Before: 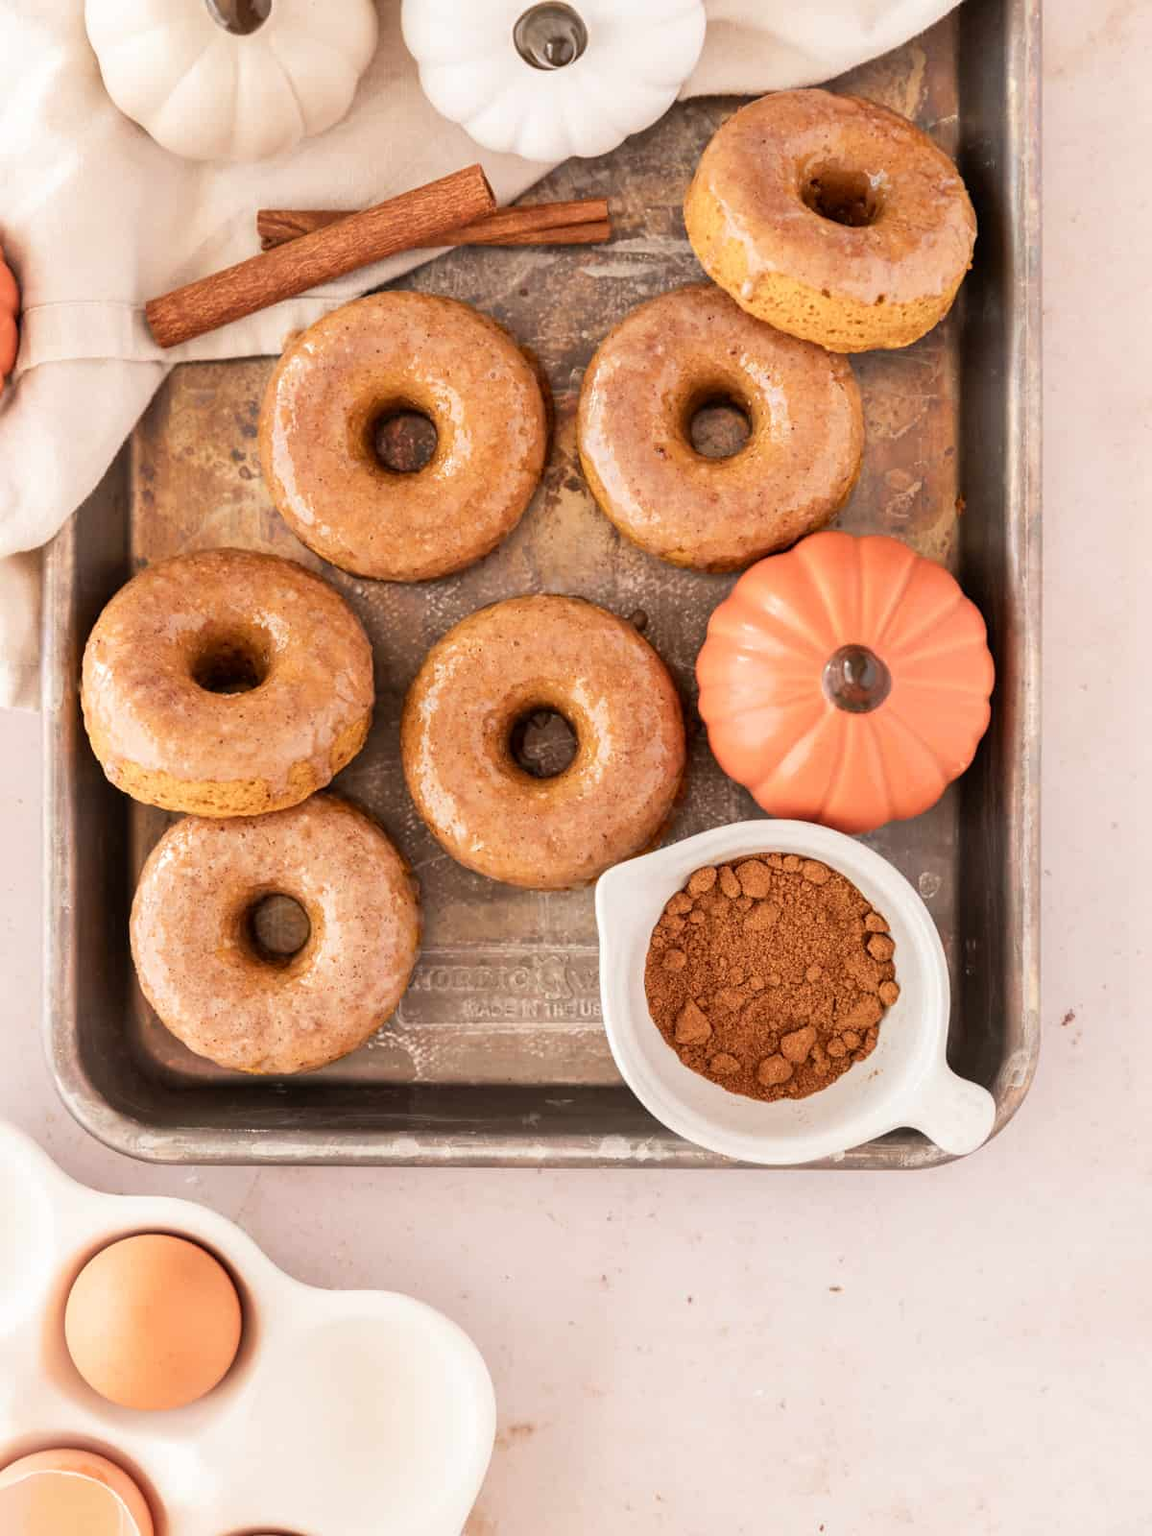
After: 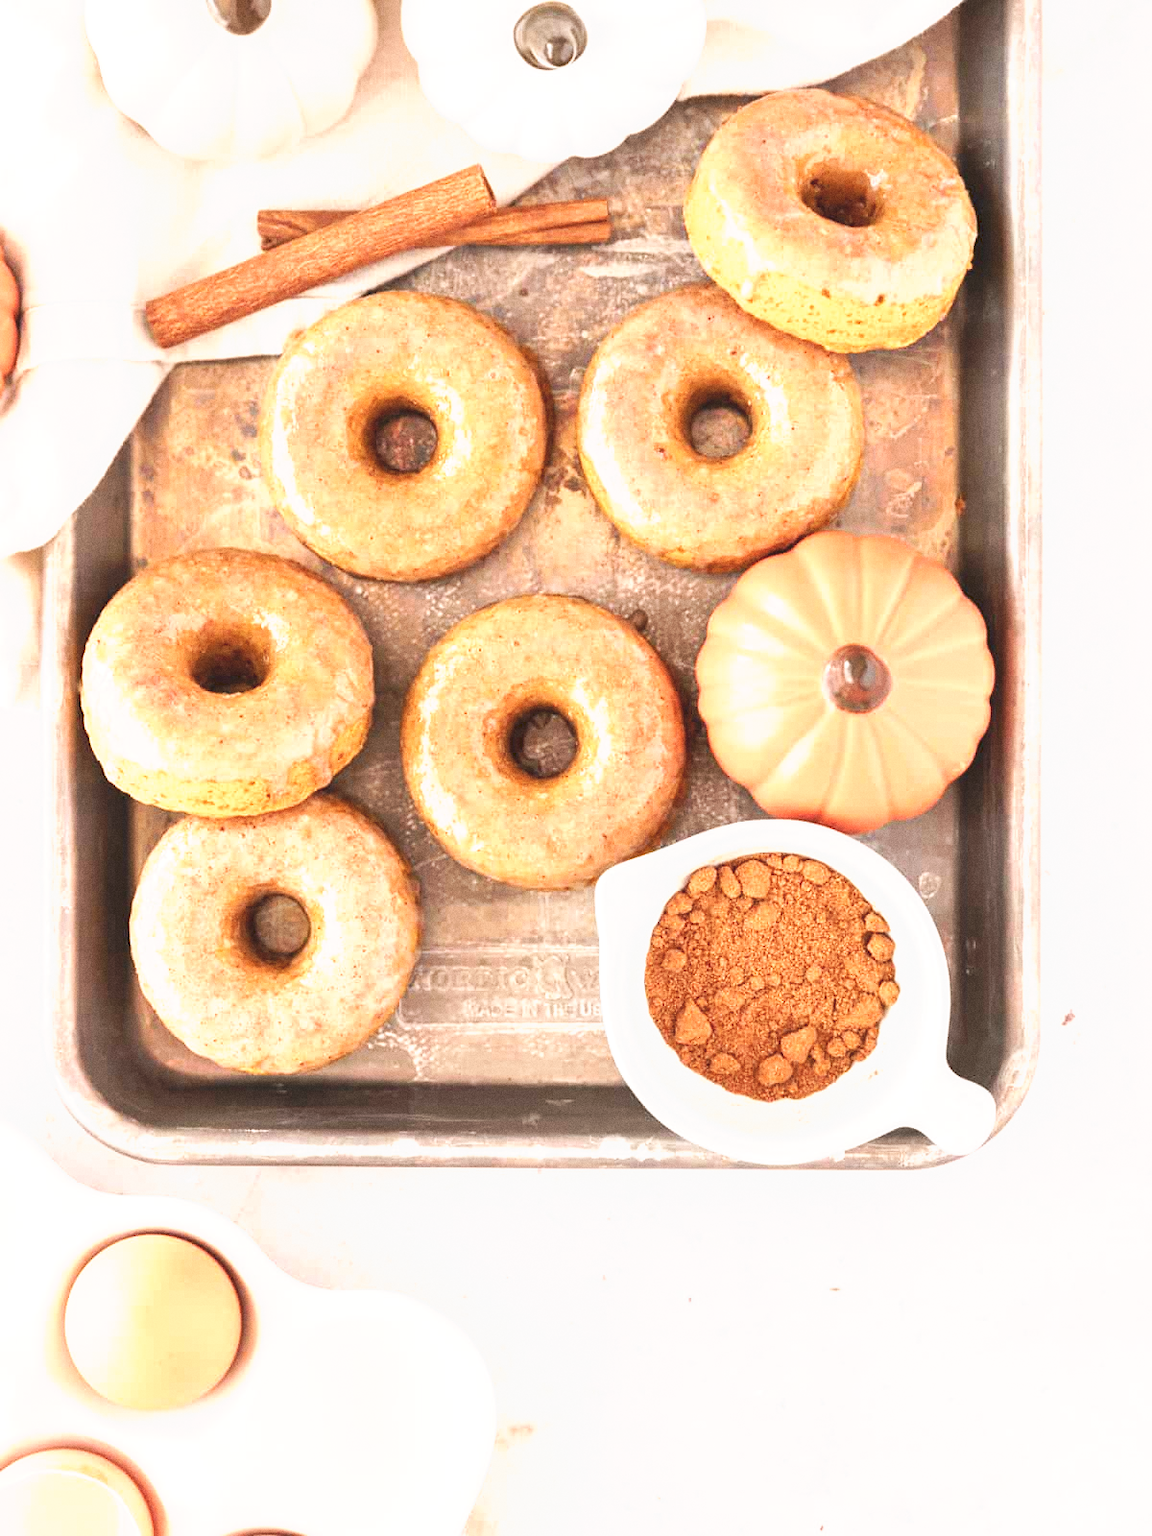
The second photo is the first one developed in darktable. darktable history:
tone curve: curves: ch0 [(0, 0) (0.003, 0.115) (0.011, 0.133) (0.025, 0.157) (0.044, 0.182) (0.069, 0.209) (0.1, 0.239) (0.136, 0.279) (0.177, 0.326) (0.224, 0.379) (0.277, 0.436) (0.335, 0.507) (0.399, 0.587) (0.468, 0.671) (0.543, 0.75) (0.623, 0.837) (0.709, 0.916) (0.801, 0.978) (0.898, 0.985) (1, 1)], preserve colors none
exposure: exposure 0.2 EV, compensate highlight preservation false
grain: coarseness 0.09 ISO
